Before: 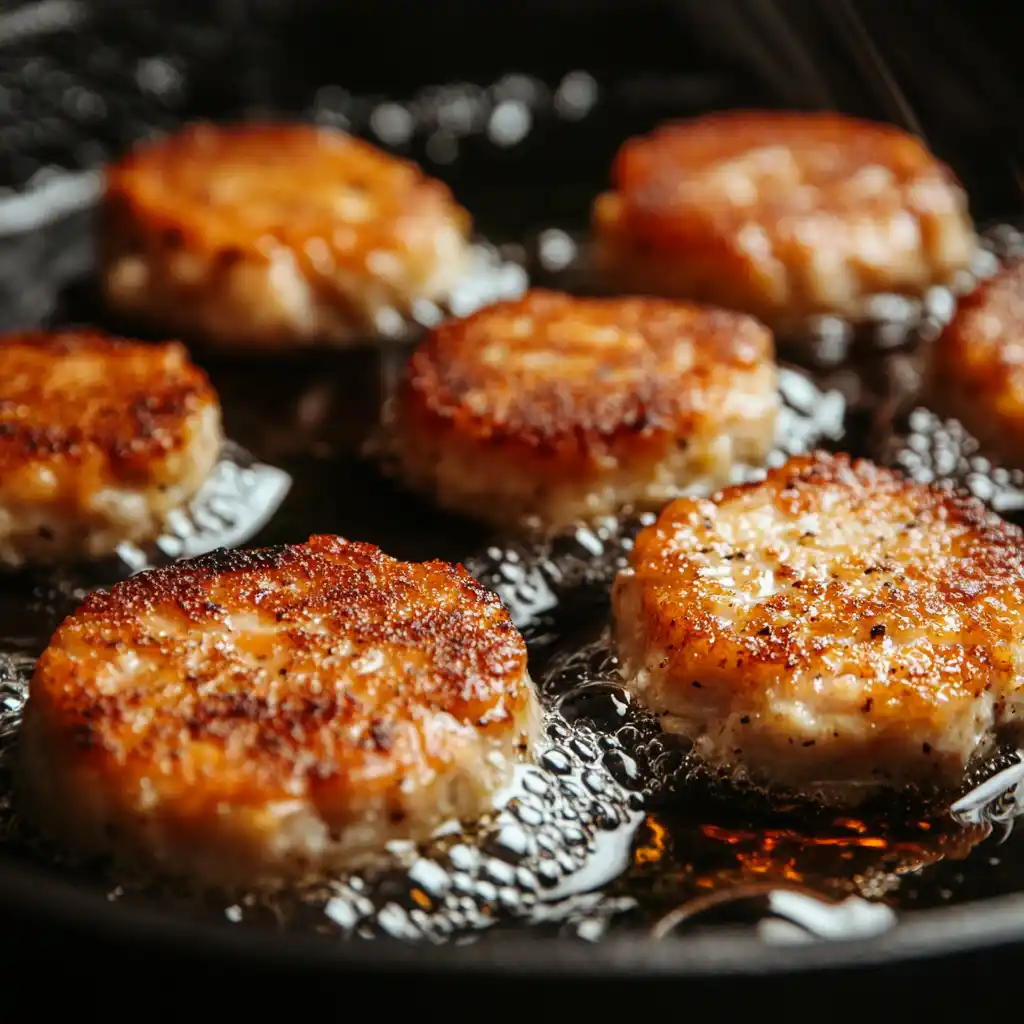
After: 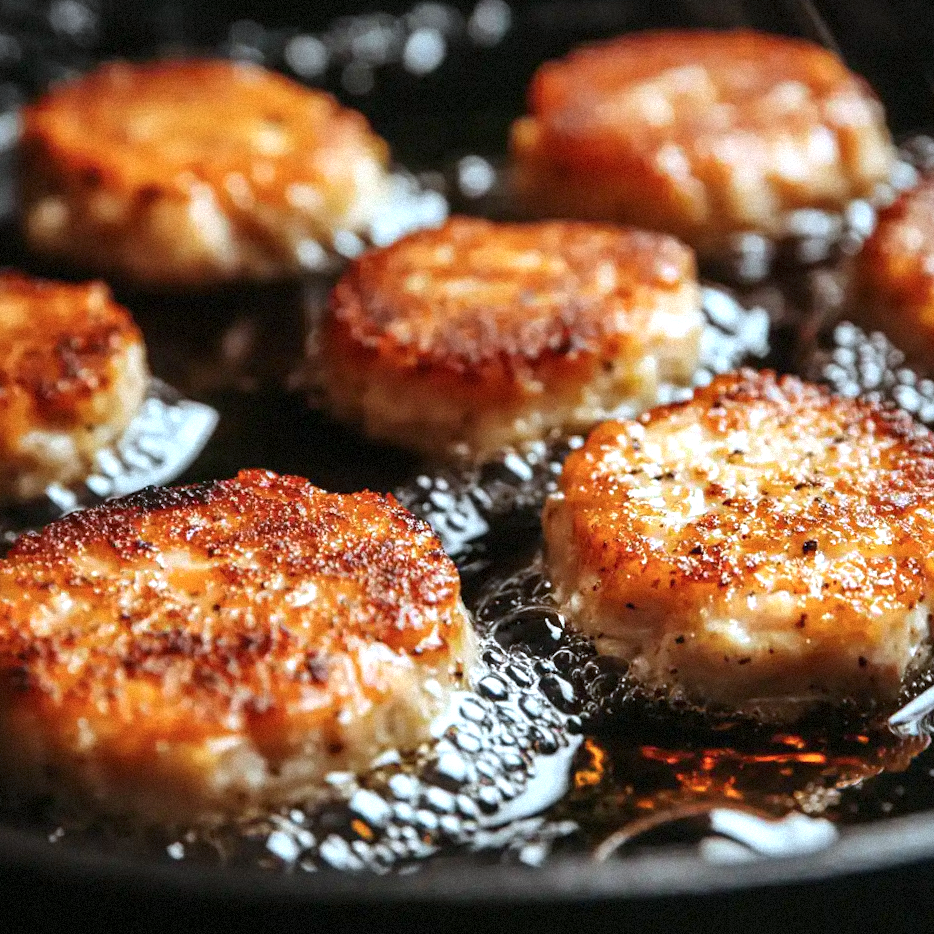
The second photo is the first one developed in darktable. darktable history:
shadows and highlights: shadows 25, highlights -48, soften with gaussian
color calibration: x 0.37, y 0.382, temperature 4313.32 K
exposure: black level correction 0, exposure 0.5 EV, compensate exposure bias true, compensate highlight preservation false
crop and rotate: angle 1.96°, left 5.673%, top 5.673%
grain: mid-tones bias 0%
